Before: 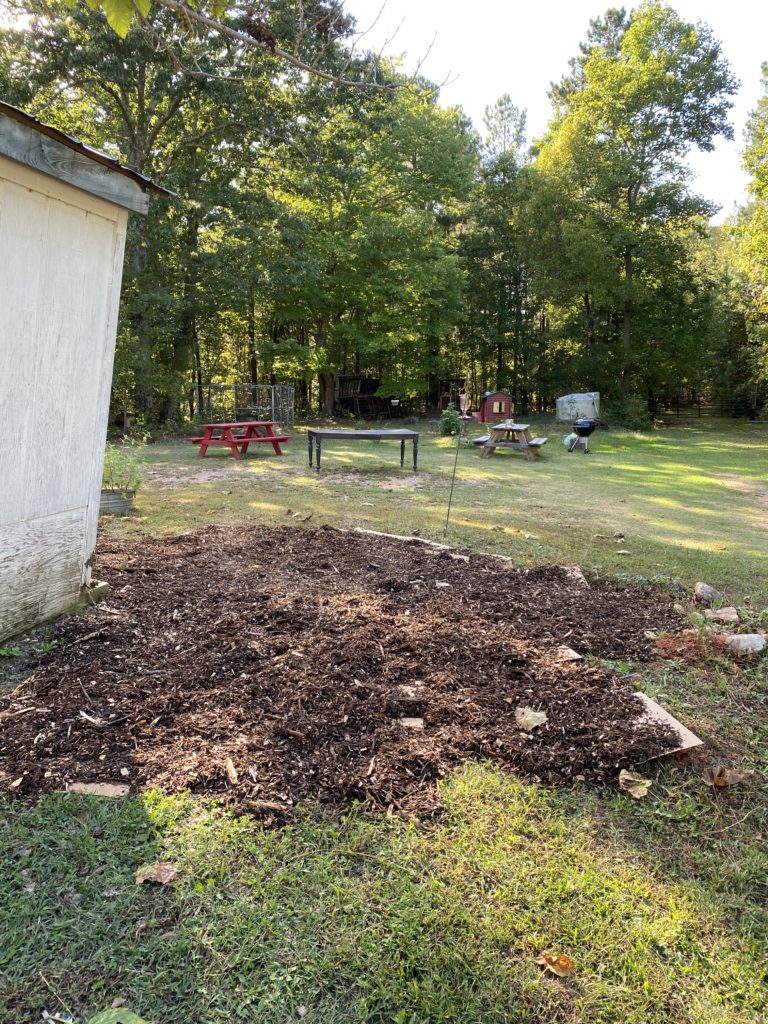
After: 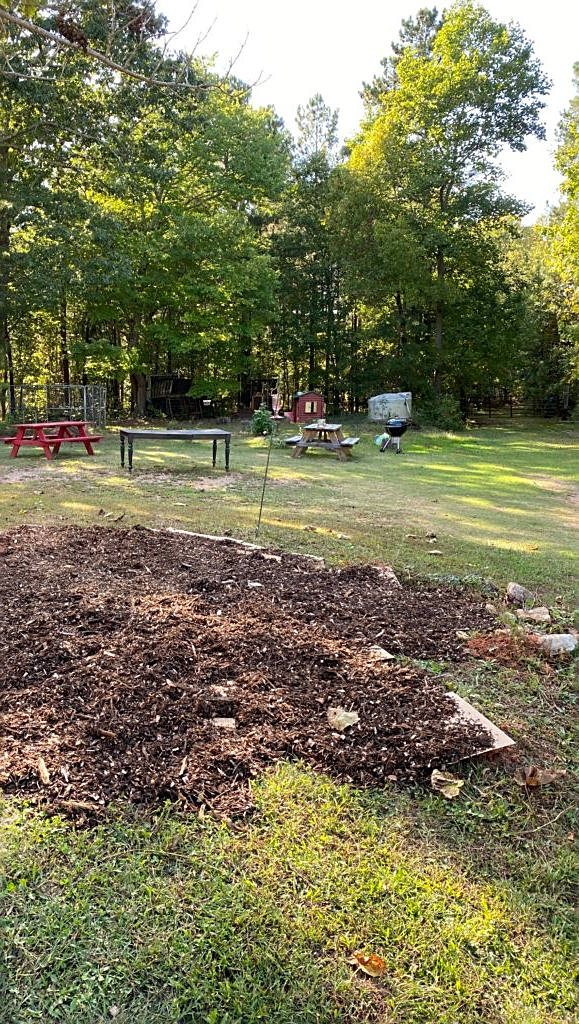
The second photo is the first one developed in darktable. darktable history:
sharpen: on, module defaults
crop and rotate: left 24.6%
